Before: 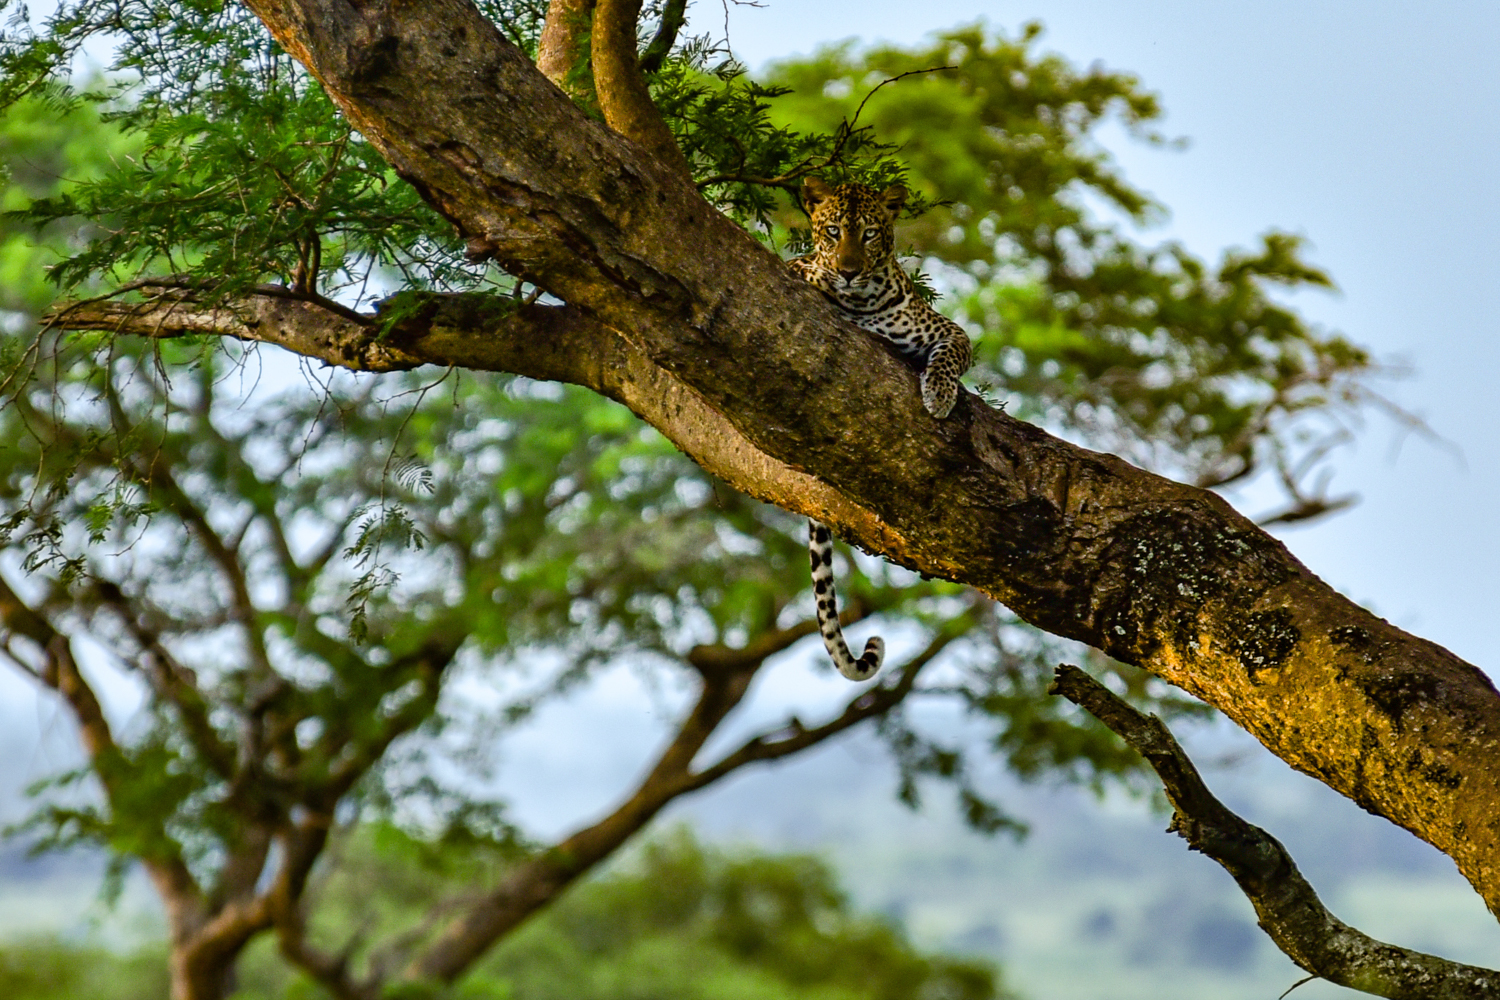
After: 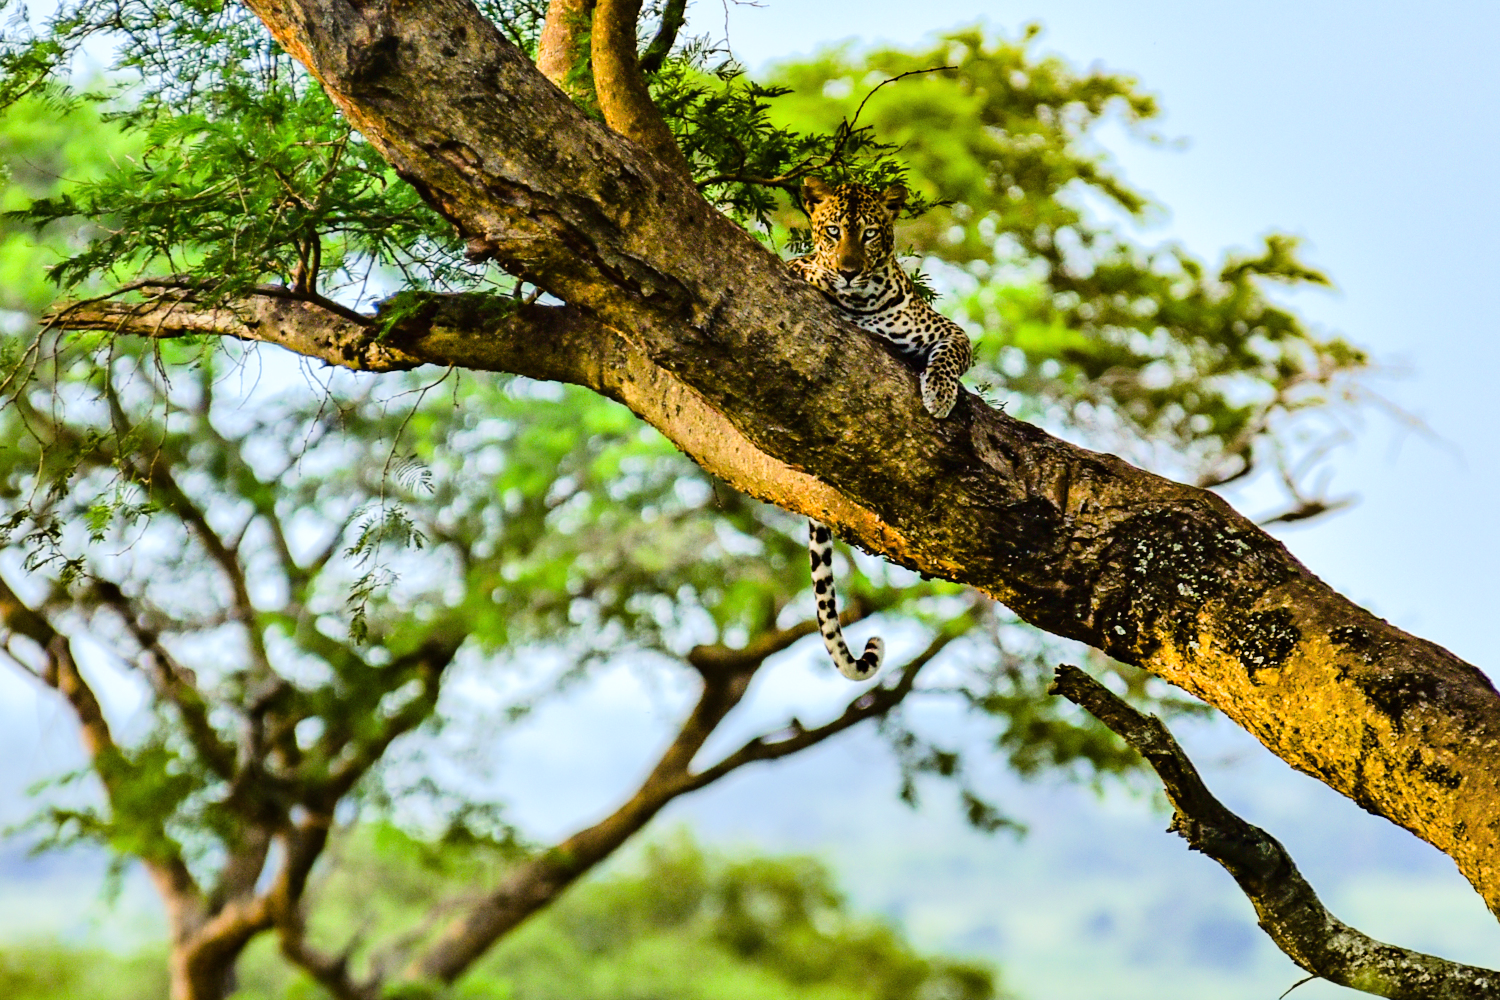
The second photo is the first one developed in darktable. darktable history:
tone equalizer: -7 EV 0.157 EV, -6 EV 0.571 EV, -5 EV 1.17 EV, -4 EV 1.29 EV, -3 EV 1.12 EV, -2 EV 0.6 EV, -1 EV 0.158 EV, edges refinement/feathering 500, mask exposure compensation -1.57 EV, preserve details no
